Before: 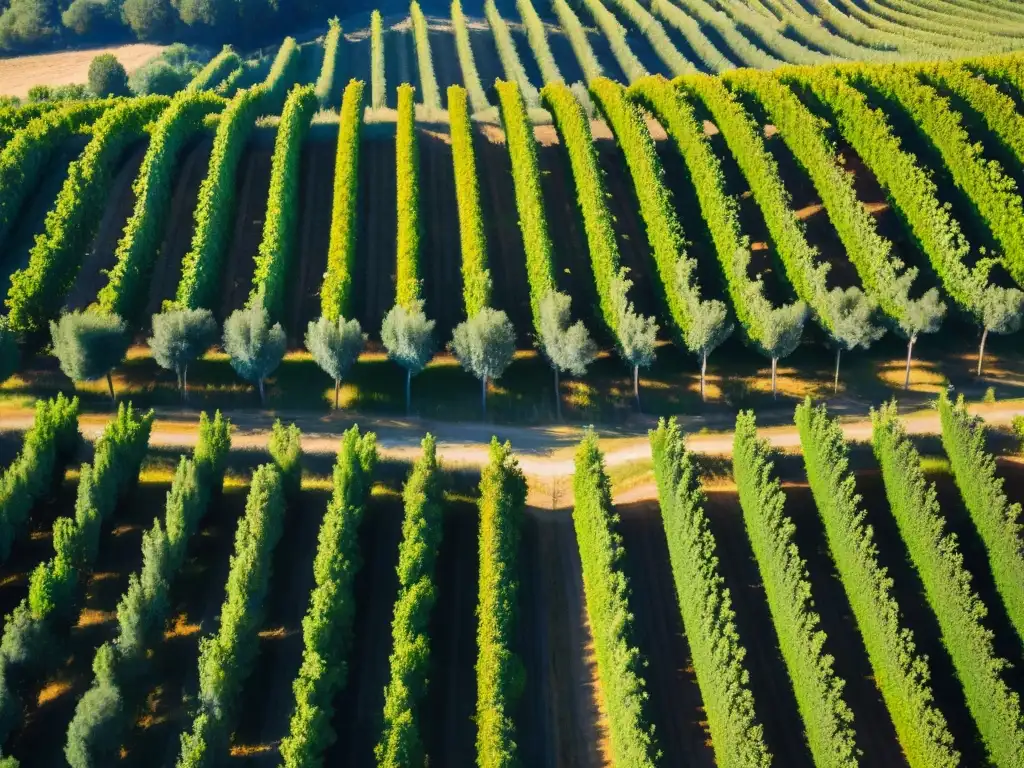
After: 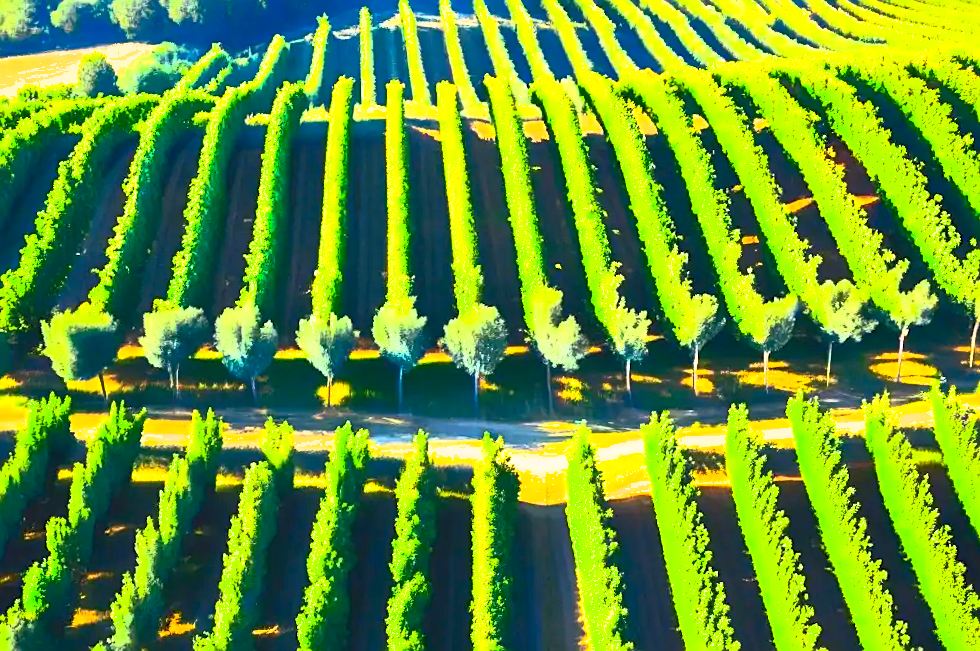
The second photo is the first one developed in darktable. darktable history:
sharpen: on, module defaults
crop and rotate: angle 0.505°, left 0.257%, right 2.902%, bottom 14.118%
tone equalizer: mask exposure compensation -0.507 EV
contrast brightness saturation: contrast 0.816, brightness 0.599, saturation 0.595
exposure: black level correction 0, exposure 0.588 EV, compensate highlight preservation false
shadows and highlights: on, module defaults
